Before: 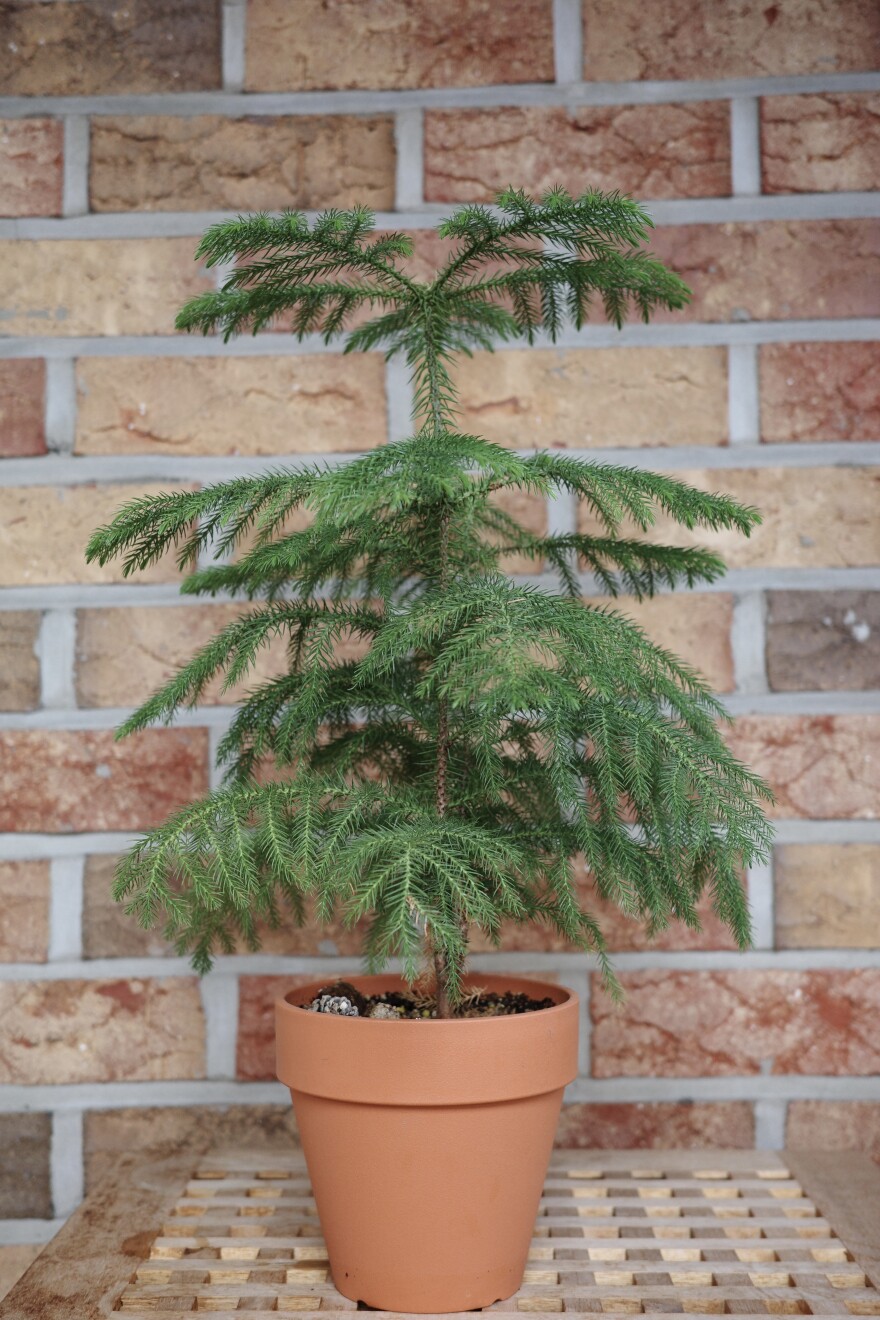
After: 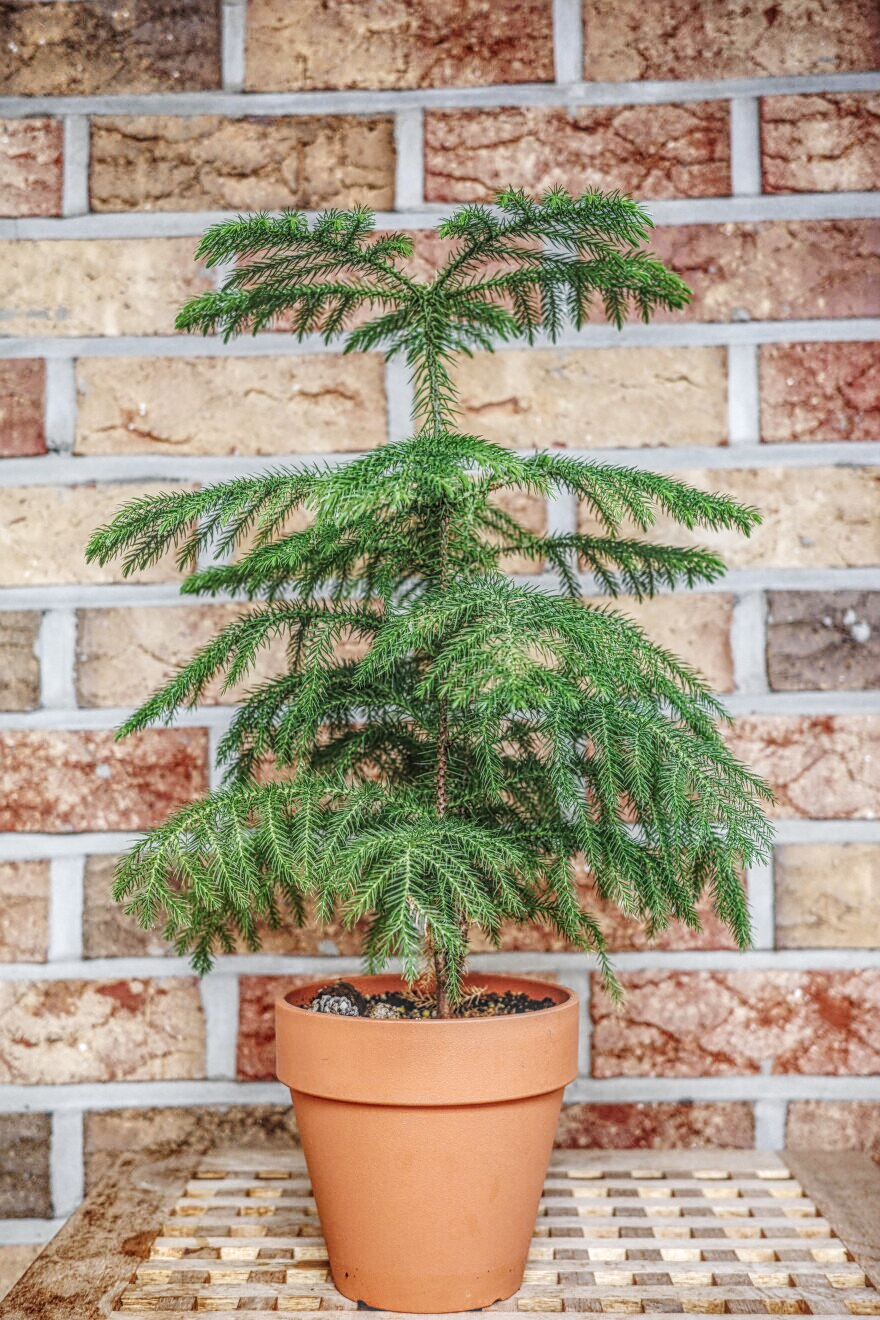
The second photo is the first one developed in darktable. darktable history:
tone curve: curves: ch0 [(0, 0.008) (0.107, 0.083) (0.283, 0.287) (0.429, 0.51) (0.607, 0.739) (0.789, 0.893) (0.998, 0.978)]; ch1 [(0, 0) (0.323, 0.339) (0.438, 0.427) (0.478, 0.484) (0.502, 0.502) (0.527, 0.525) (0.571, 0.579) (0.608, 0.629) (0.669, 0.704) (0.859, 0.899) (1, 1)]; ch2 [(0, 0) (0.33, 0.347) (0.421, 0.456) (0.473, 0.498) (0.502, 0.504) (0.522, 0.524) (0.549, 0.567) (0.593, 0.626) (0.676, 0.724) (1, 1)], preserve colors none
local contrast: highlights 4%, shadows 7%, detail 201%, midtone range 0.25
sharpen: amount 0.492
